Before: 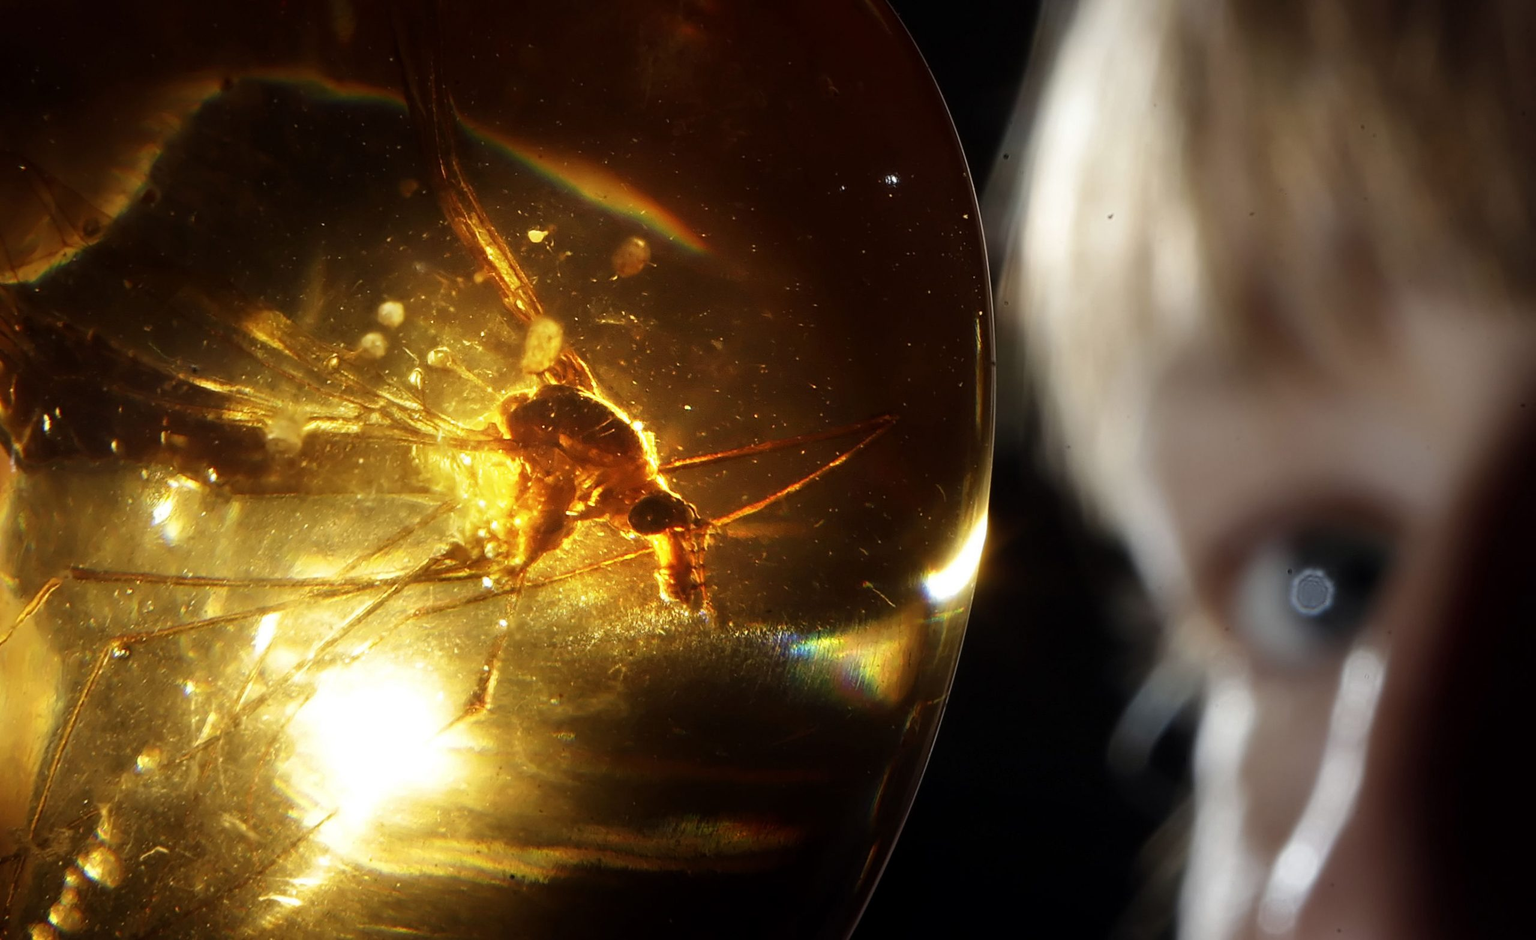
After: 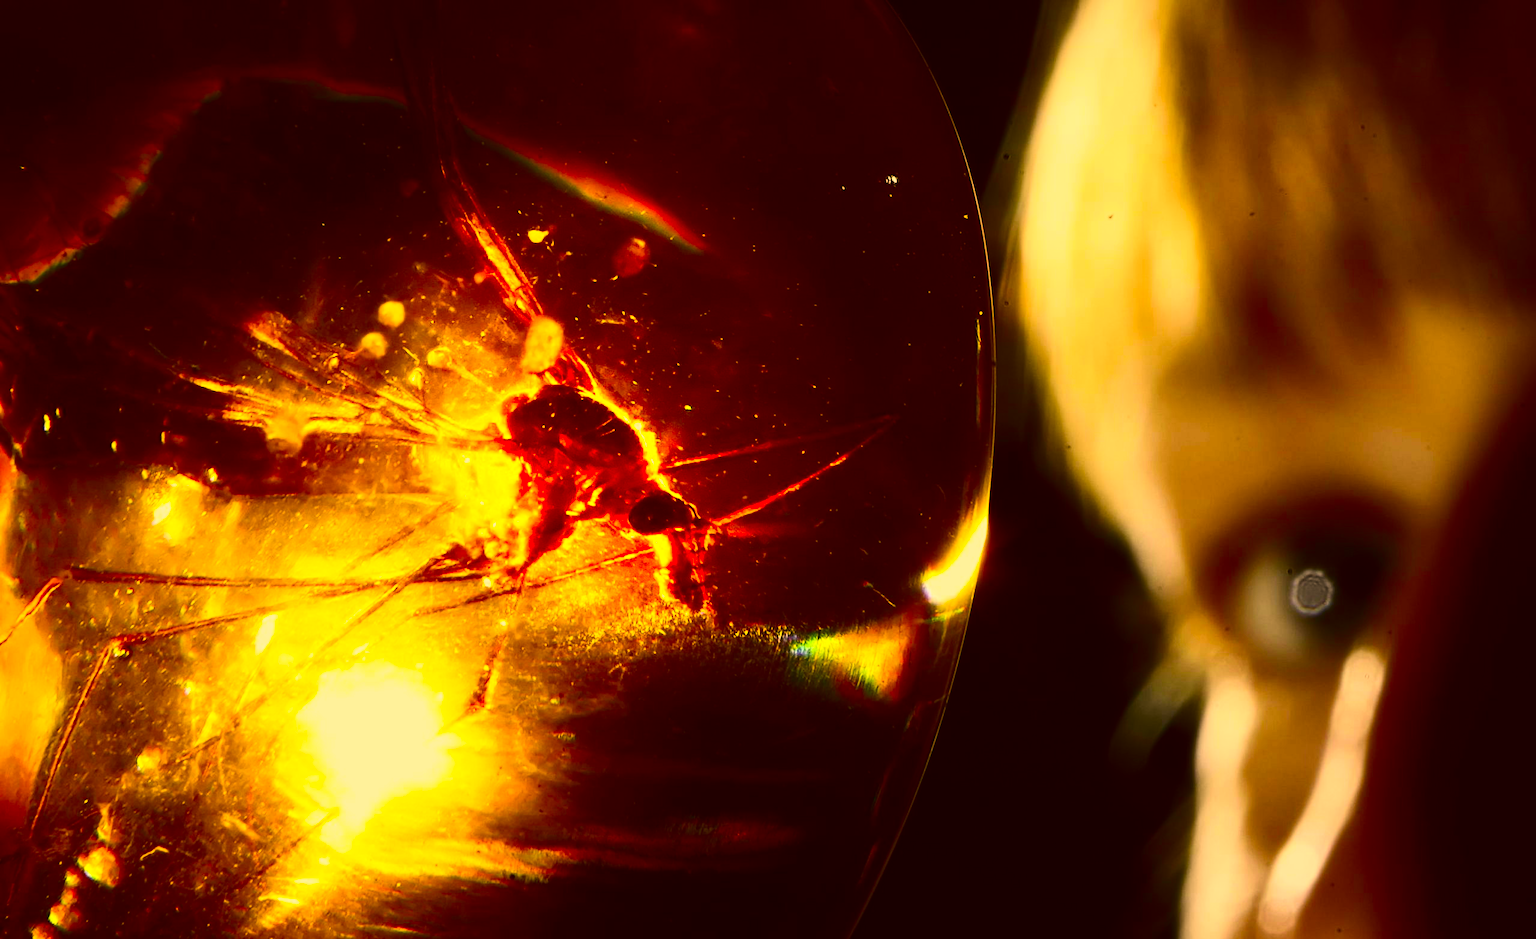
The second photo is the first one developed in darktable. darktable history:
color correction: highlights a* 10.44, highlights b* 30.04, shadows a* 2.73, shadows b* 17.51, saturation 1.72
contrast brightness saturation: contrast 0.4, brightness 0.05, saturation 0.25
